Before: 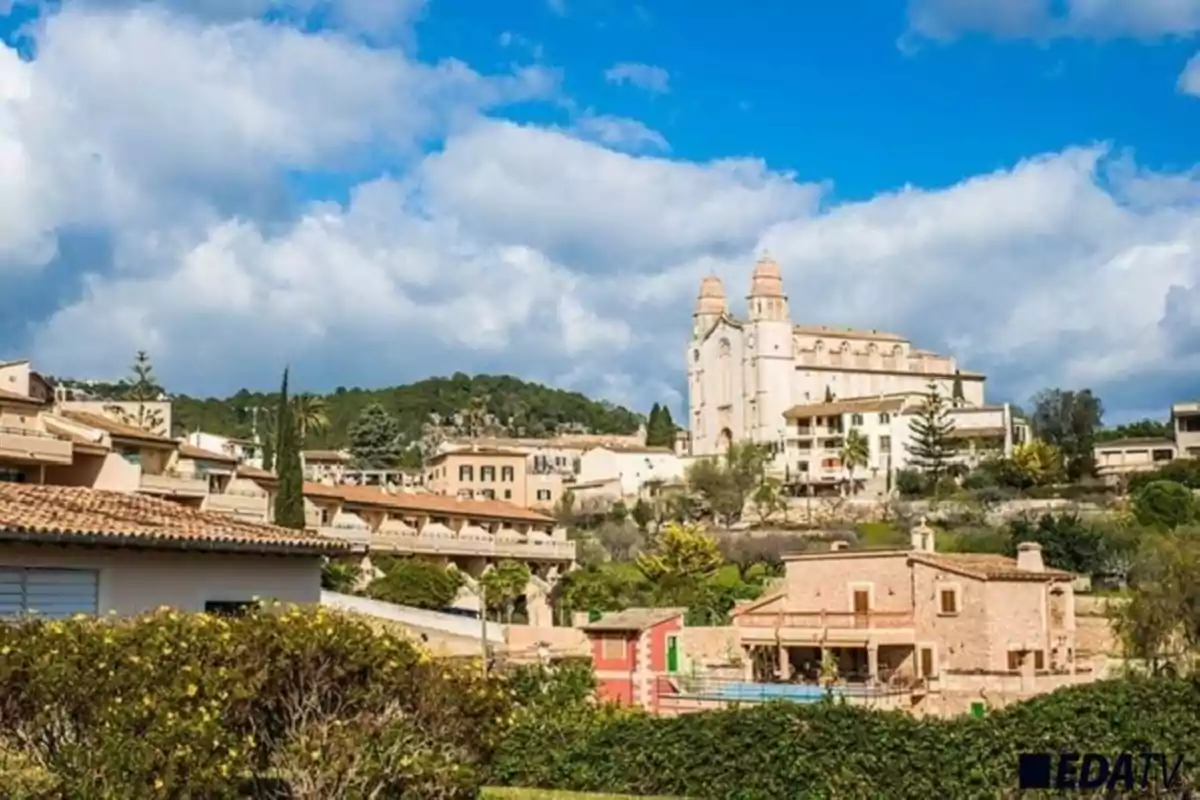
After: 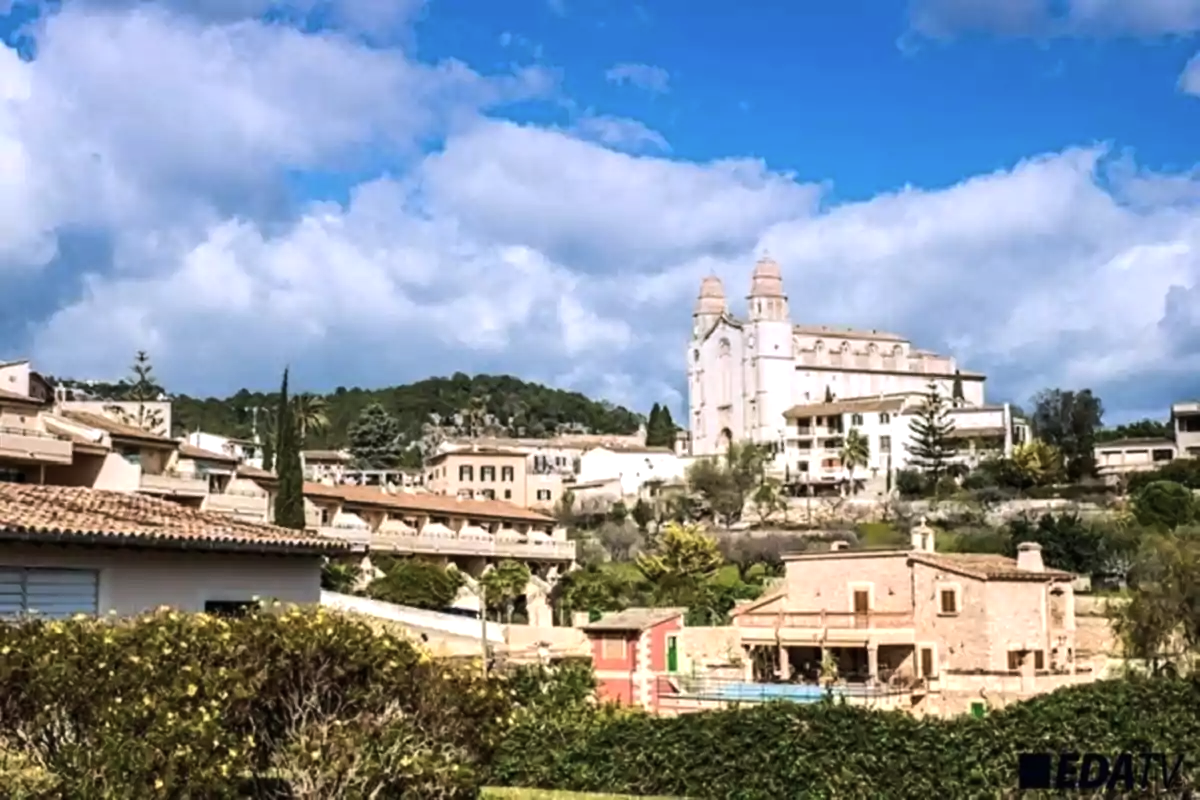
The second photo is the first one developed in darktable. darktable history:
tone equalizer: -8 EV -0.75 EV, -7 EV -0.7 EV, -6 EV -0.6 EV, -5 EV -0.4 EV, -3 EV 0.4 EV, -2 EV 0.6 EV, -1 EV 0.7 EV, +0 EV 0.75 EV, edges refinement/feathering 500, mask exposure compensation -1.57 EV, preserve details no
color correction: saturation 0.85
graduated density: hue 238.83°, saturation 50%
